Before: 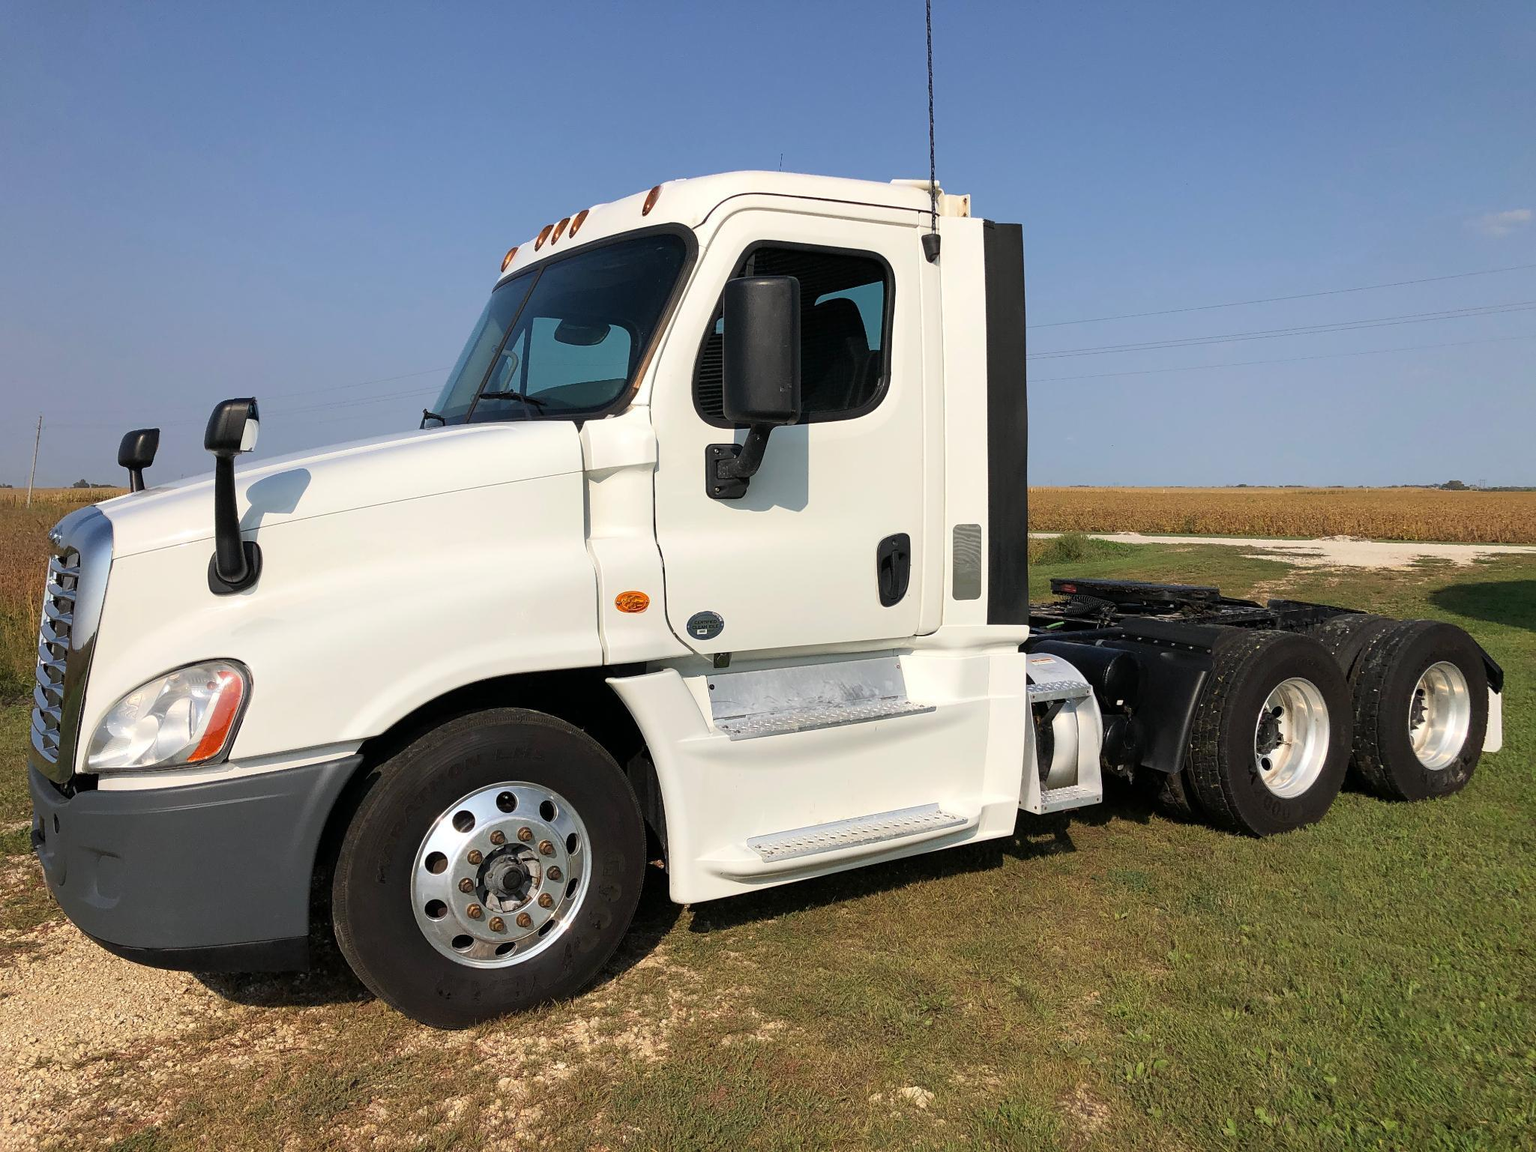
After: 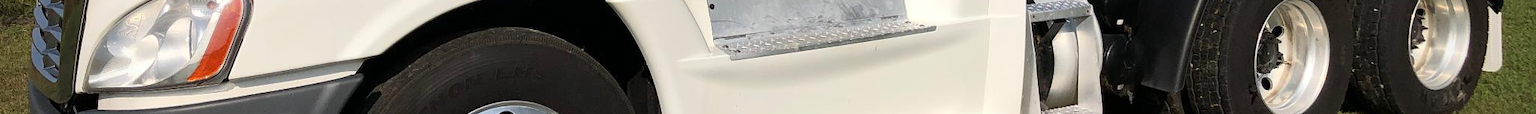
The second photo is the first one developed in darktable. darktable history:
vignetting: saturation 0, unbound false
crop and rotate: top 59.084%, bottom 30.916%
